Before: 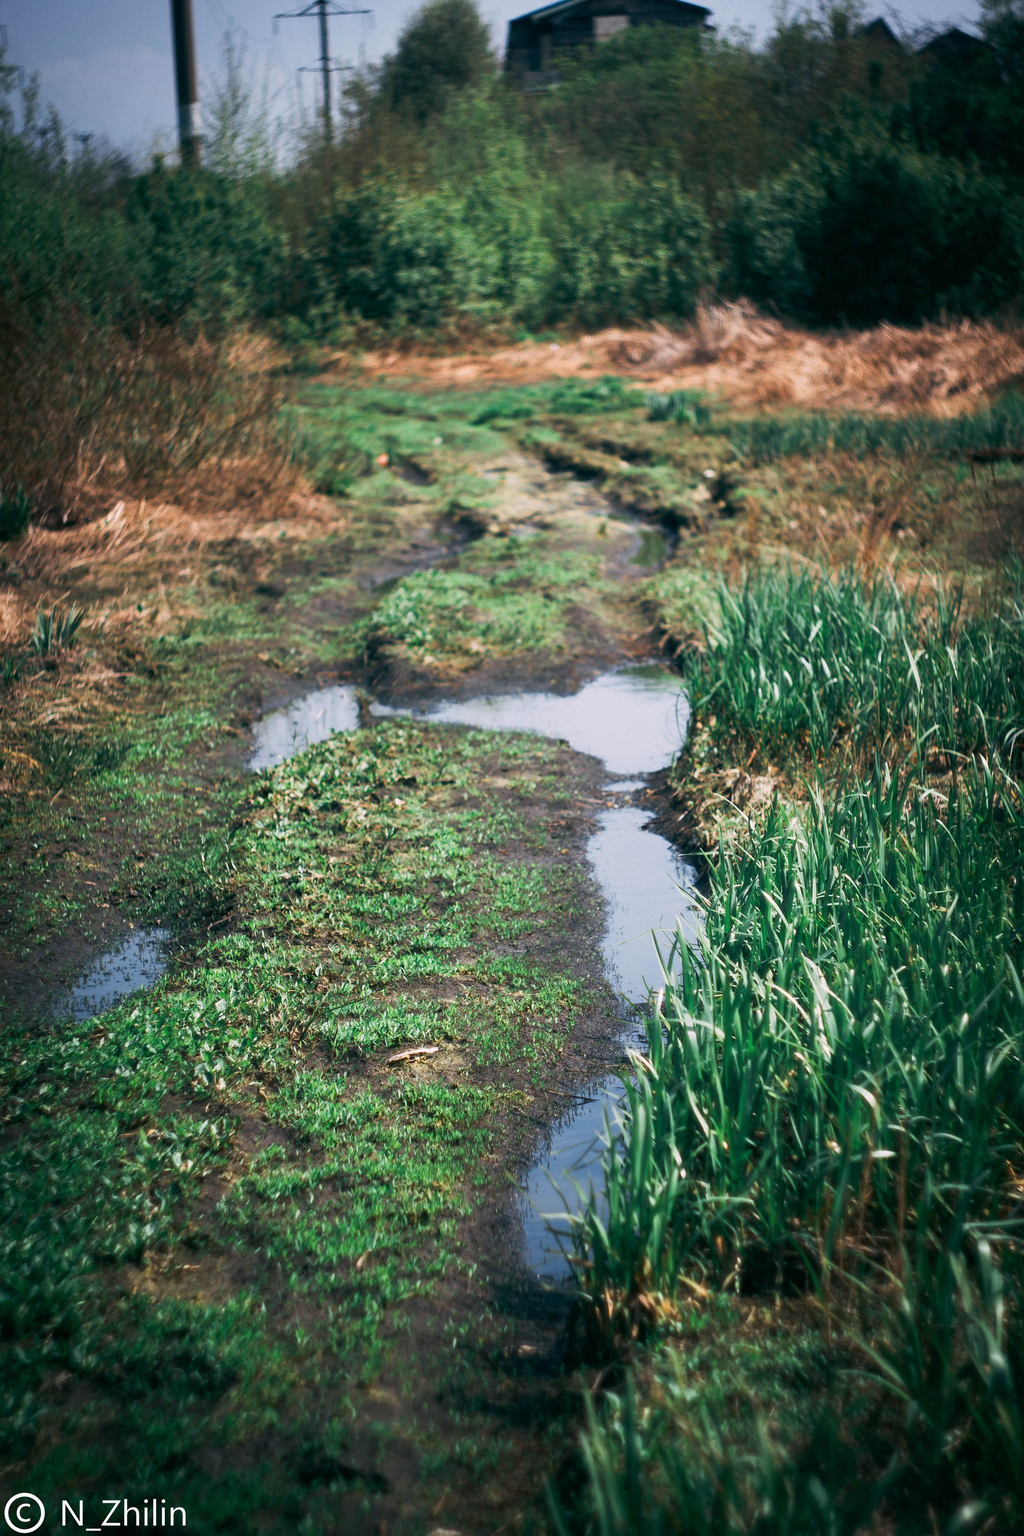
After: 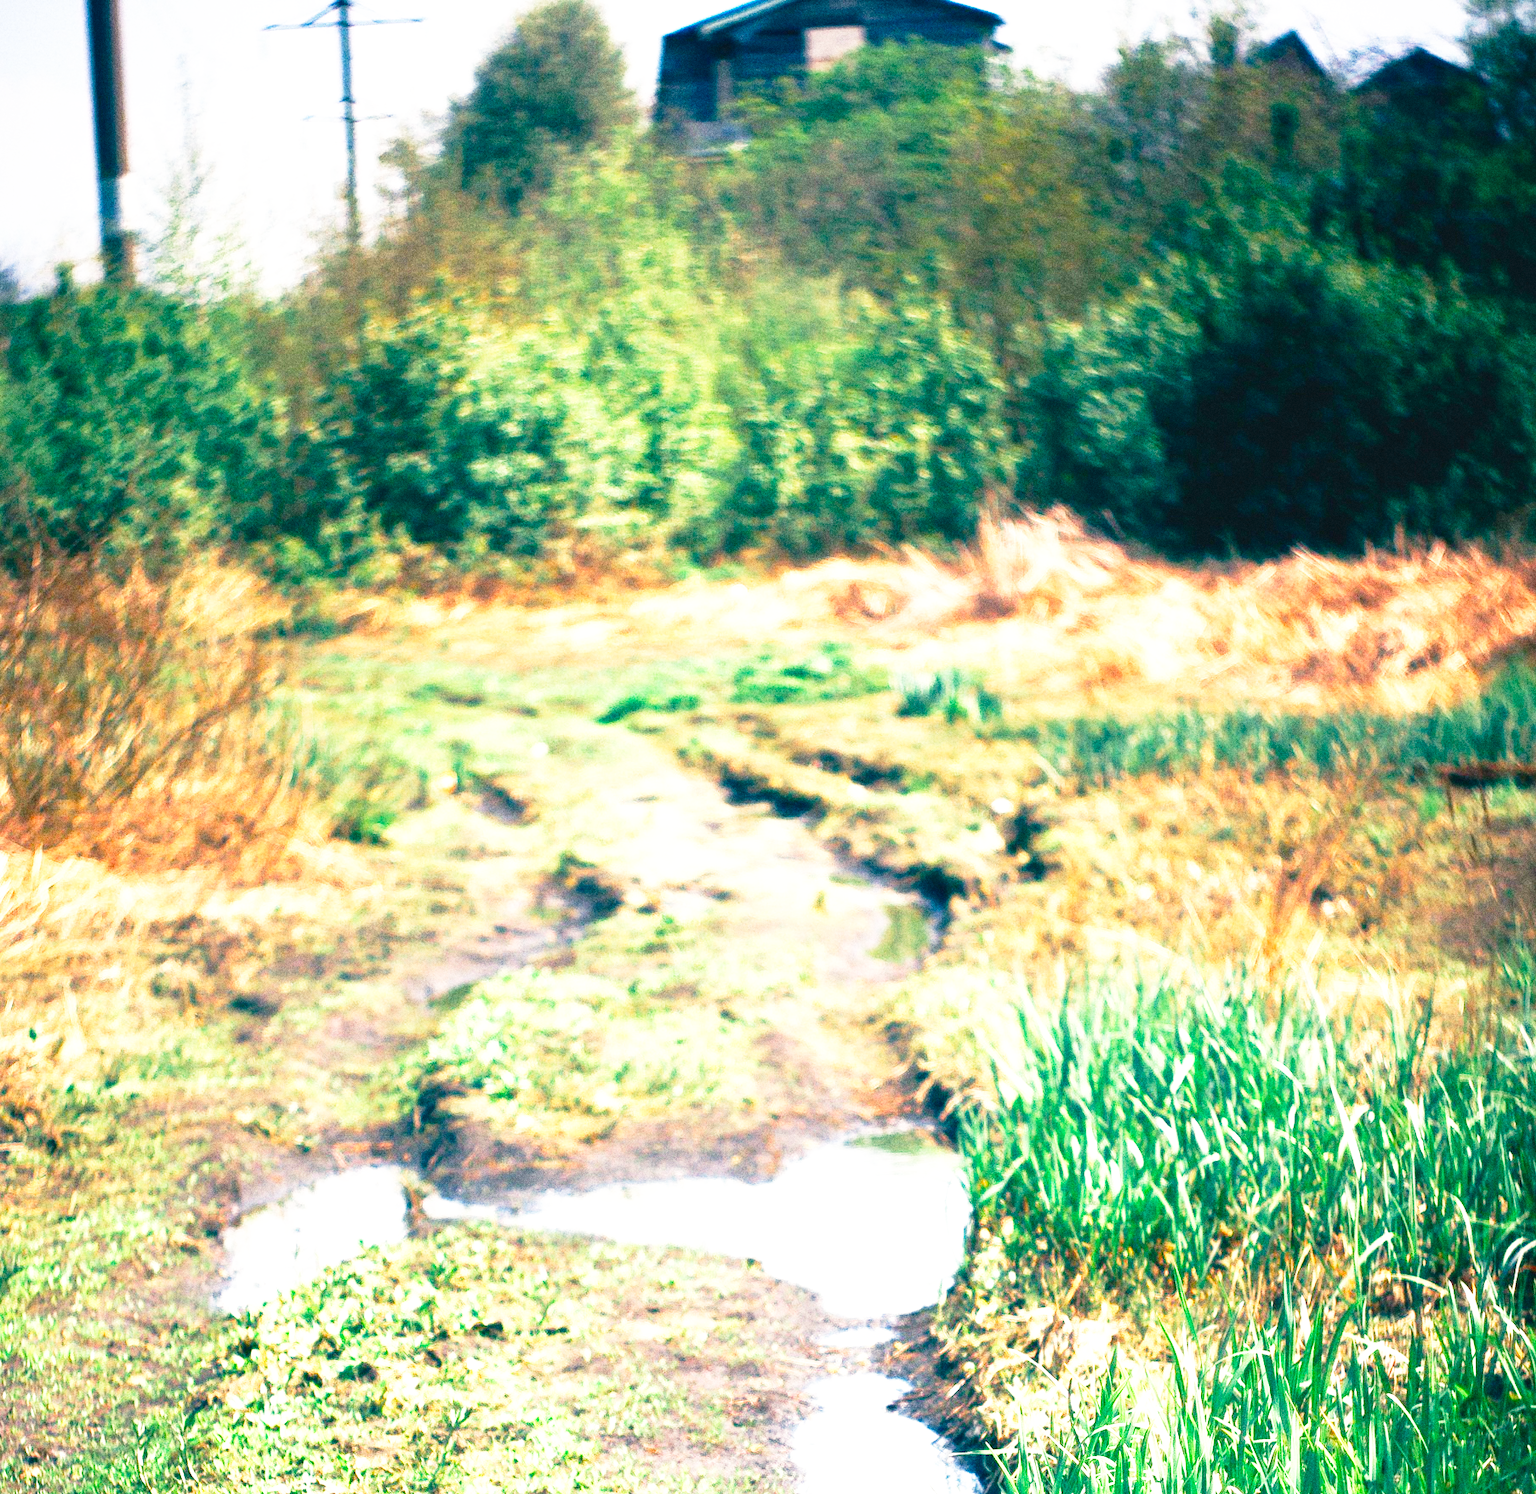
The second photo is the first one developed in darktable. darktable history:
white balance: red 1.045, blue 0.932
exposure: exposure 1.25 EV, compensate exposure bias true, compensate highlight preservation false
crop and rotate: left 11.812%, bottom 42.776%
color balance rgb: shadows lift › chroma 2%, shadows lift › hue 247.2°, power › chroma 0.3%, power › hue 25.2°, highlights gain › chroma 3%, highlights gain › hue 60°, global offset › luminance 0.75%, perceptual saturation grading › global saturation 20%, perceptual saturation grading › highlights -20%, perceptual saturation grading › shadows 30%, global vibrance 20%
color balance: gamma [0.9, 0.988, 0.975, 1.025], gain [1.05, 1, 1, 1]
base curve: curves: ch0 [(0, 0) (0.012, 0.01) (0.073, 0.168) (0.31, 0.711) (0.645, 0.957) (1, 1)], preserve colors none
grain: coarseness 0.09 ISO, strength 40%
